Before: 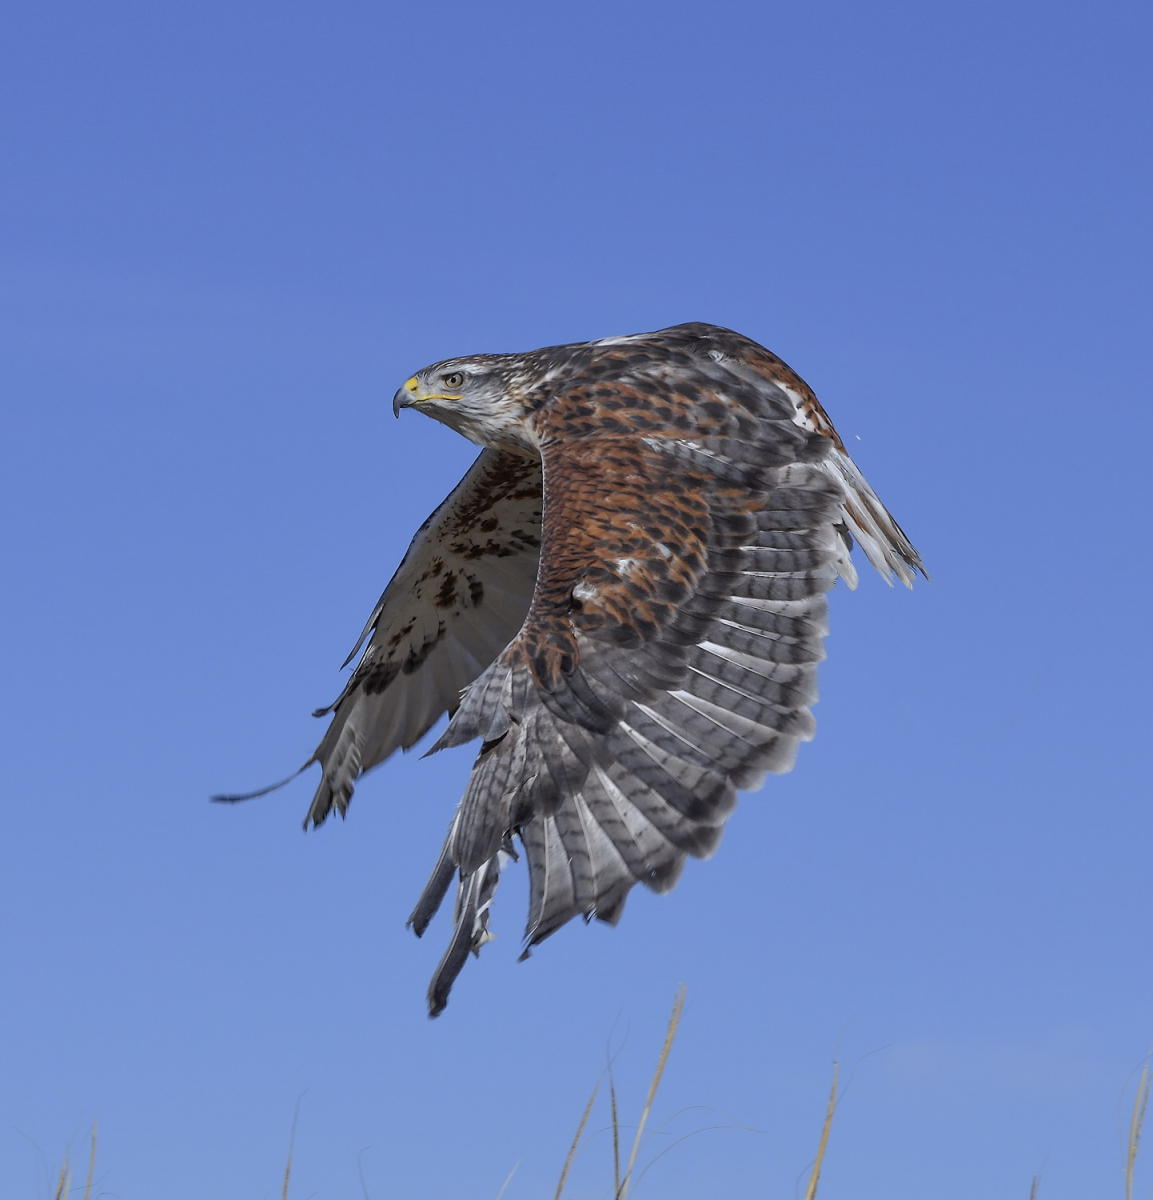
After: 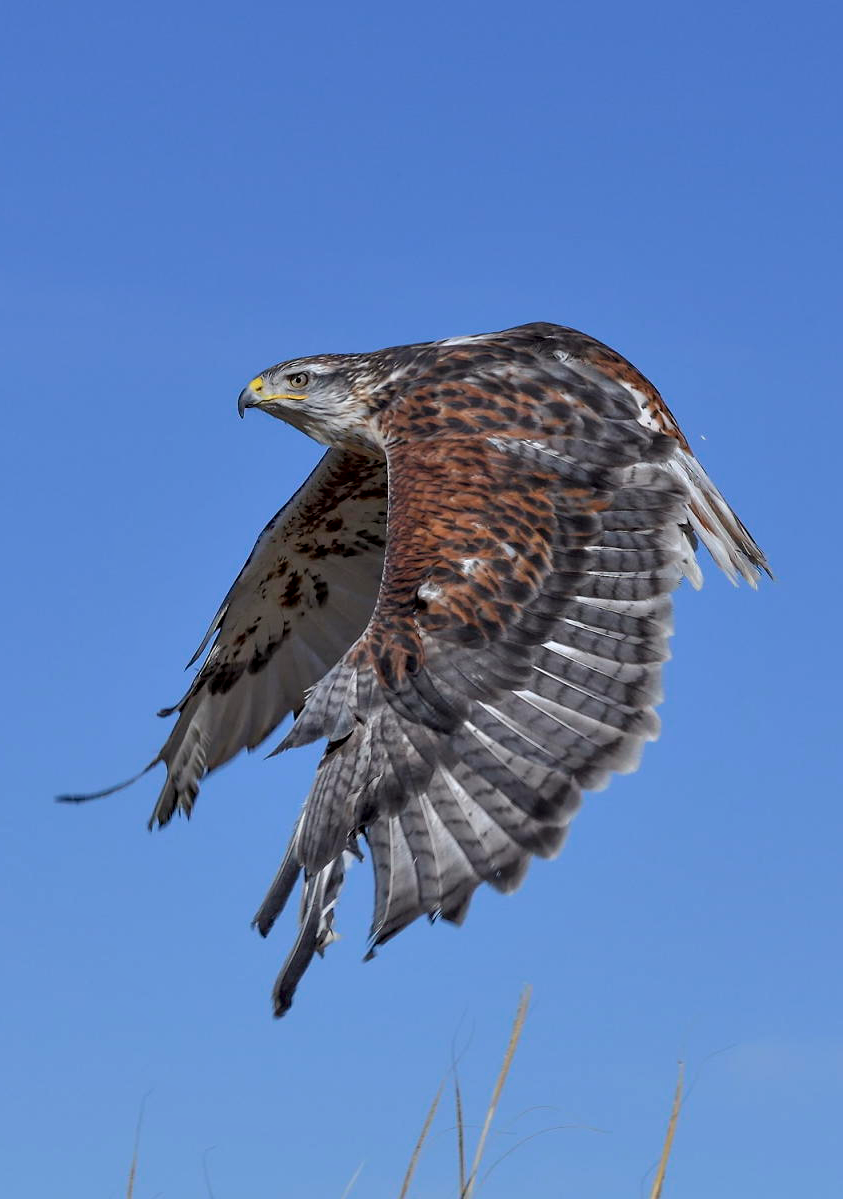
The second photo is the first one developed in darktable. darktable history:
crop: left 13.506%, right 13.375%
contrast equalizer: octaves 7, y [[0.6 ×6], [0.55 ×6], [0 ×6], [0 ×6], [0 ×6]], mix 0.273
